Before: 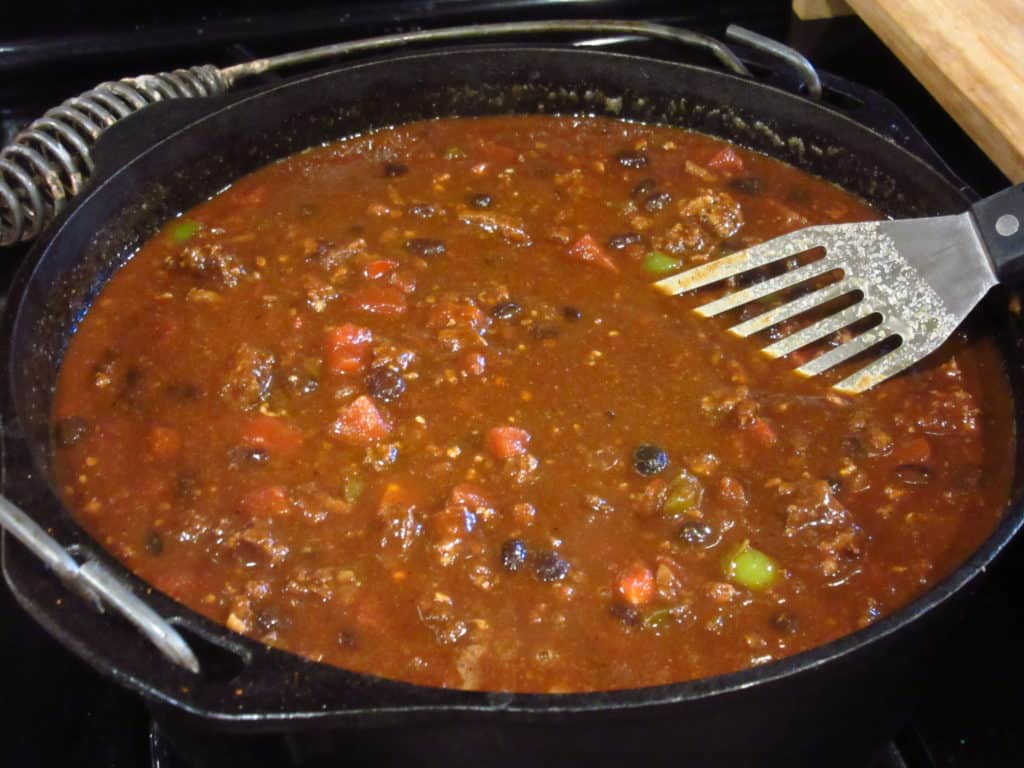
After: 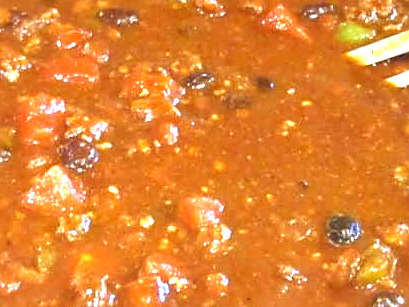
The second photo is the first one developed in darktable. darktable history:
crop: left 30%, top 30%, right 30%, bottom 30%
sharpen: on, module defaults
exposure: exposure 1.25 EV, compensate exposure bias true, compensate highlight preservation false
